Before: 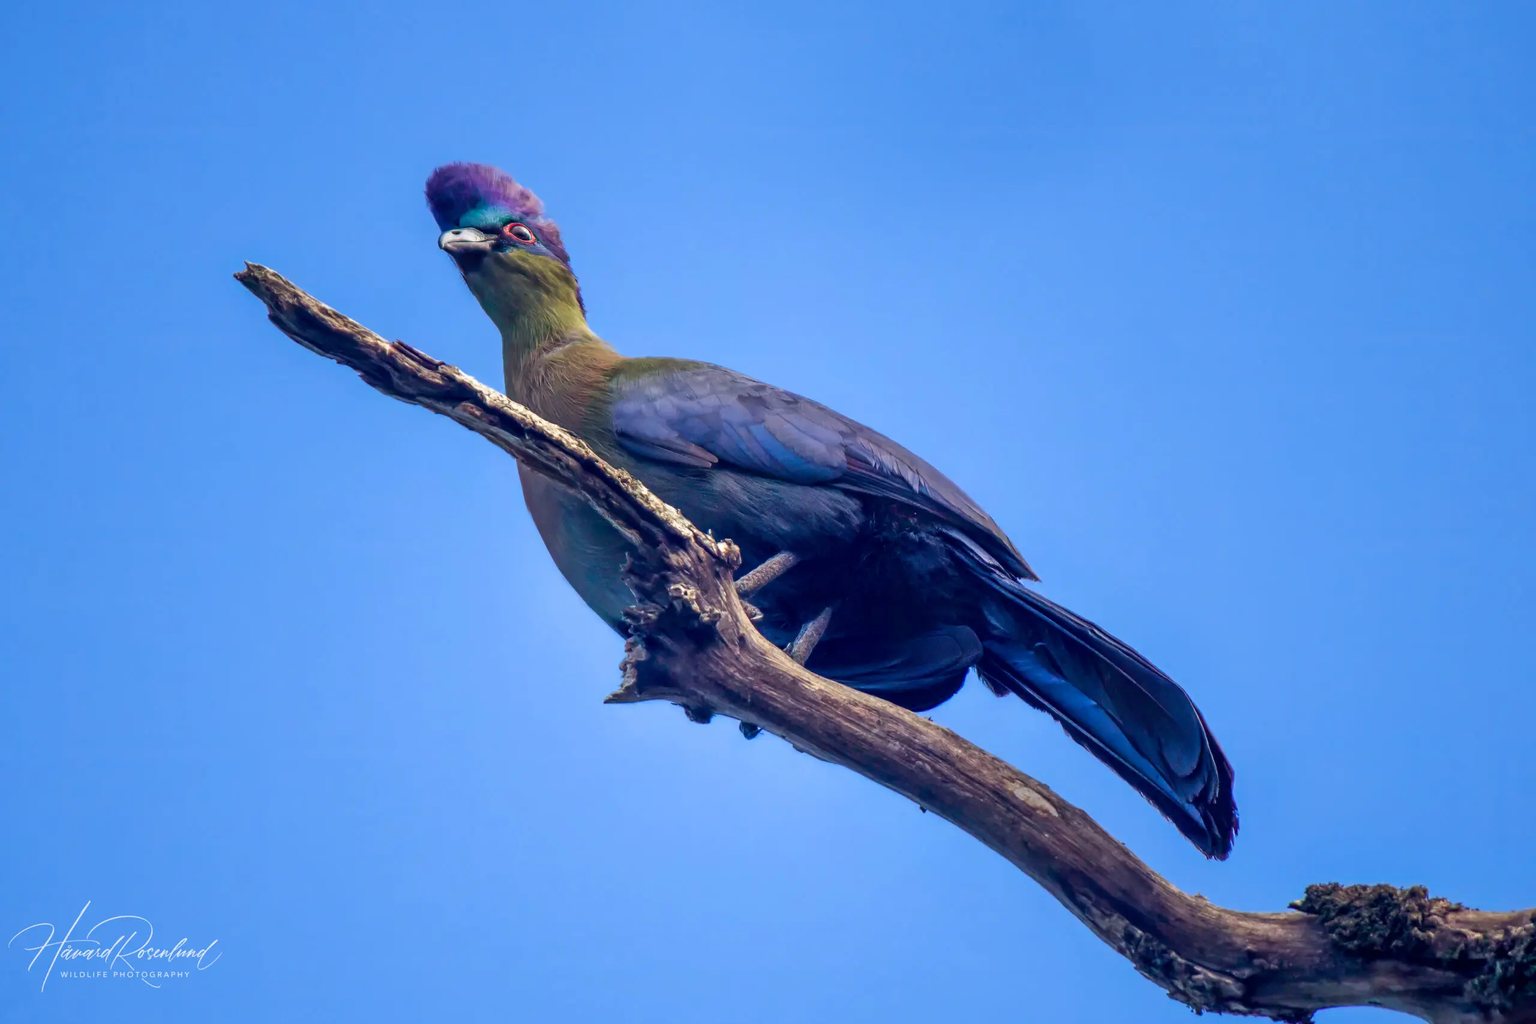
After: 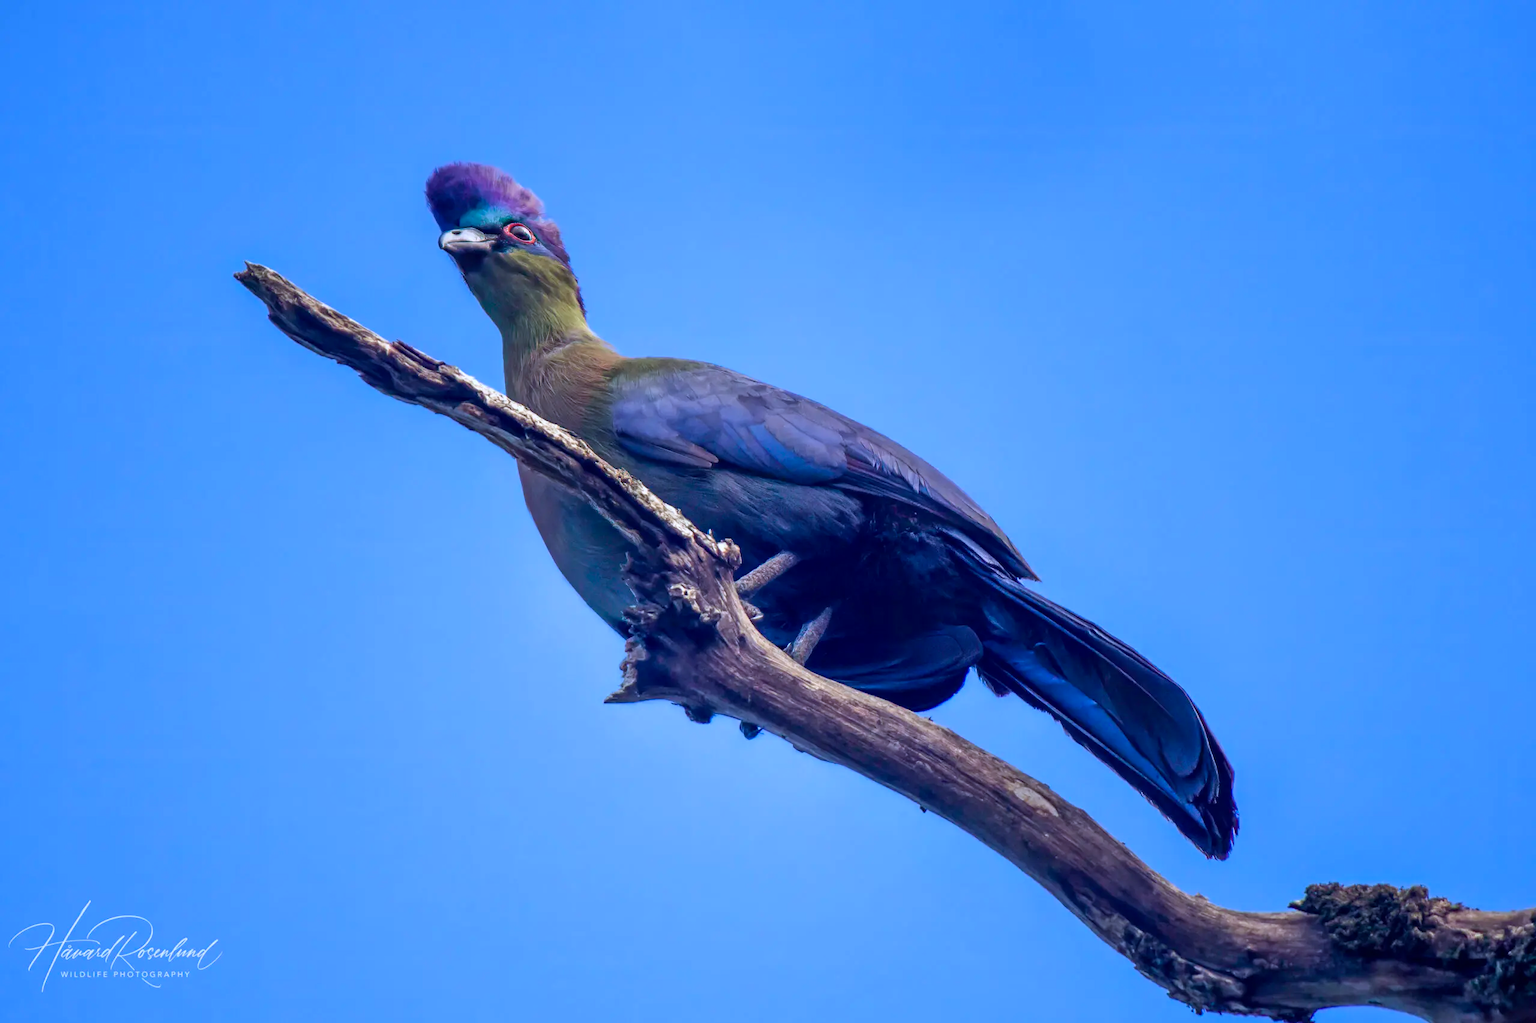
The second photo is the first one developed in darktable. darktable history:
color calibration: illuminant as shot in camera, x 0.37, y 0.382, temperature 4320.6 K
